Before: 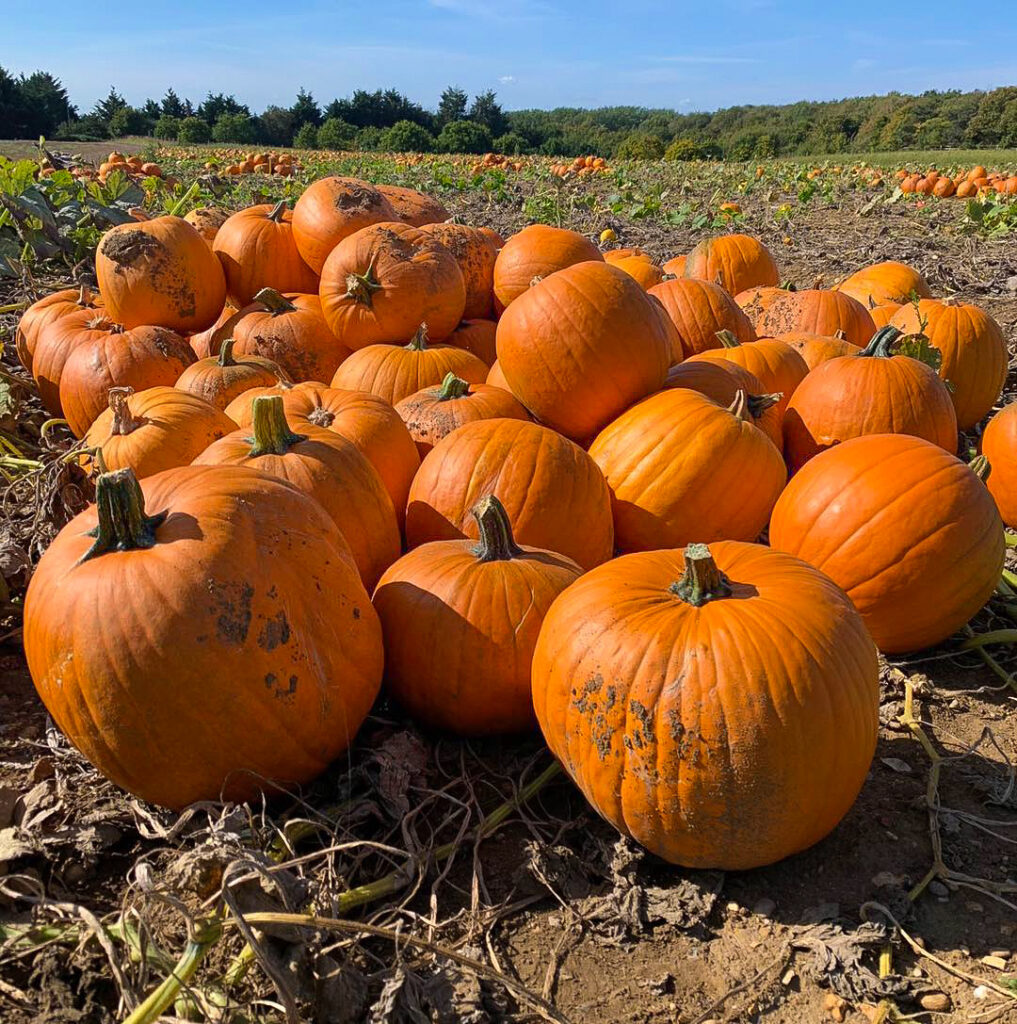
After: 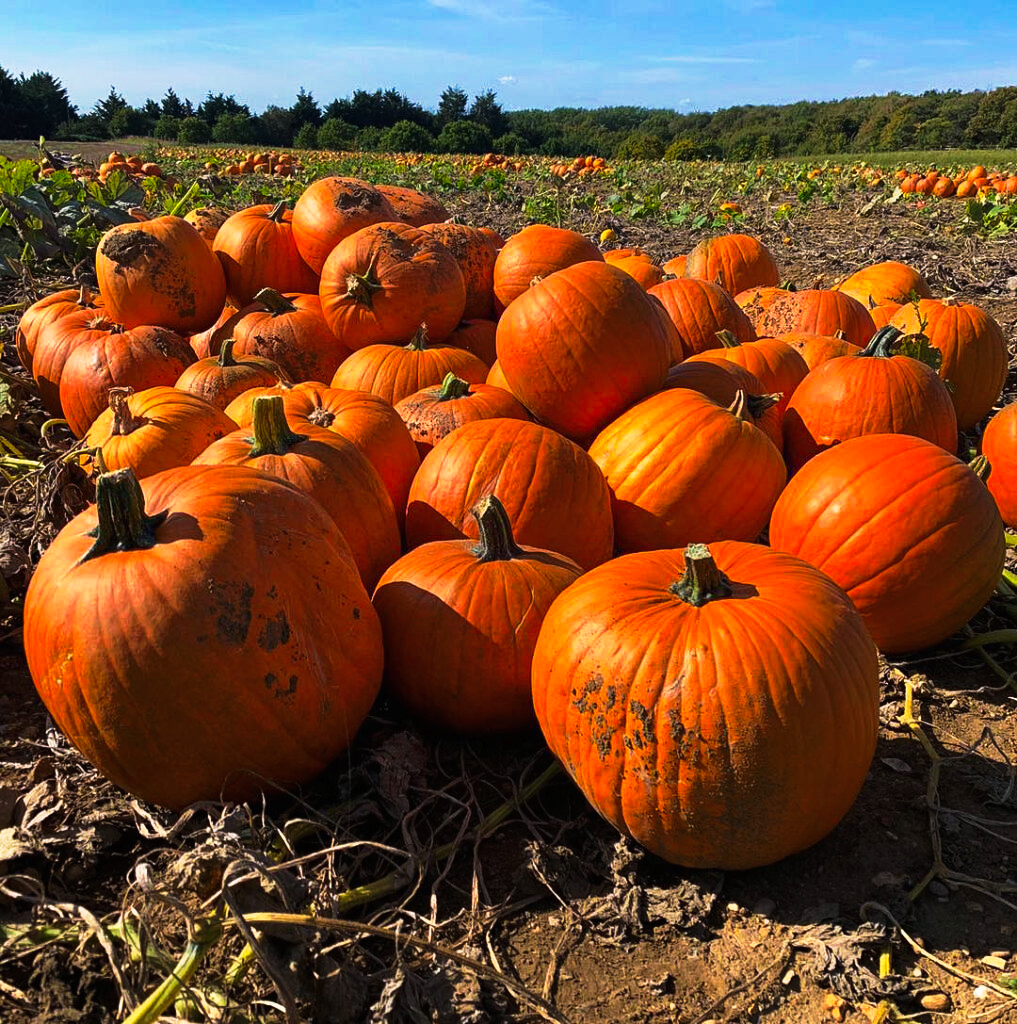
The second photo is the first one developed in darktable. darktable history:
tone curve: curves: ch0 [(0, 0) (0.003, 0.007) (0.011, 0.01) (0.025, 0.016) (0.044, 0.025) (0.069, 0.036) (0.1, 0.052) (0.136, 0.073) (0.177, 0.103) (0.224, 0.135) (0.277, 0.177) (0.335, 0.233) (0.399, 0.303) (0.468, 0.376) (0.543, 0.469) (0.623, 0.581) (0.709, 0.723) (0.801, 0.863) (0.898, 0.938) (1, 1)], preserve colors none
